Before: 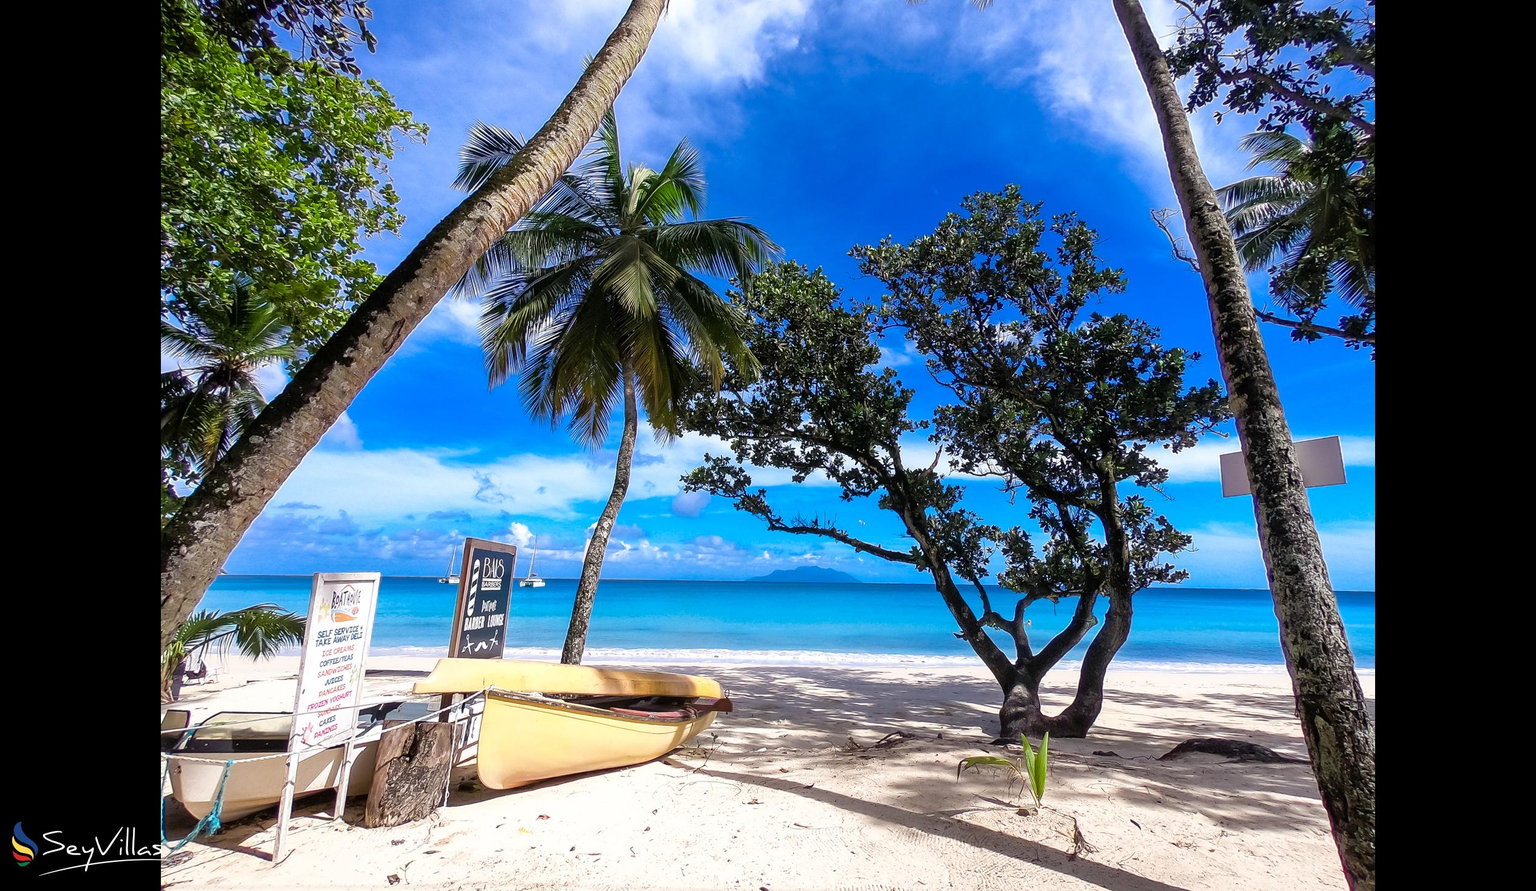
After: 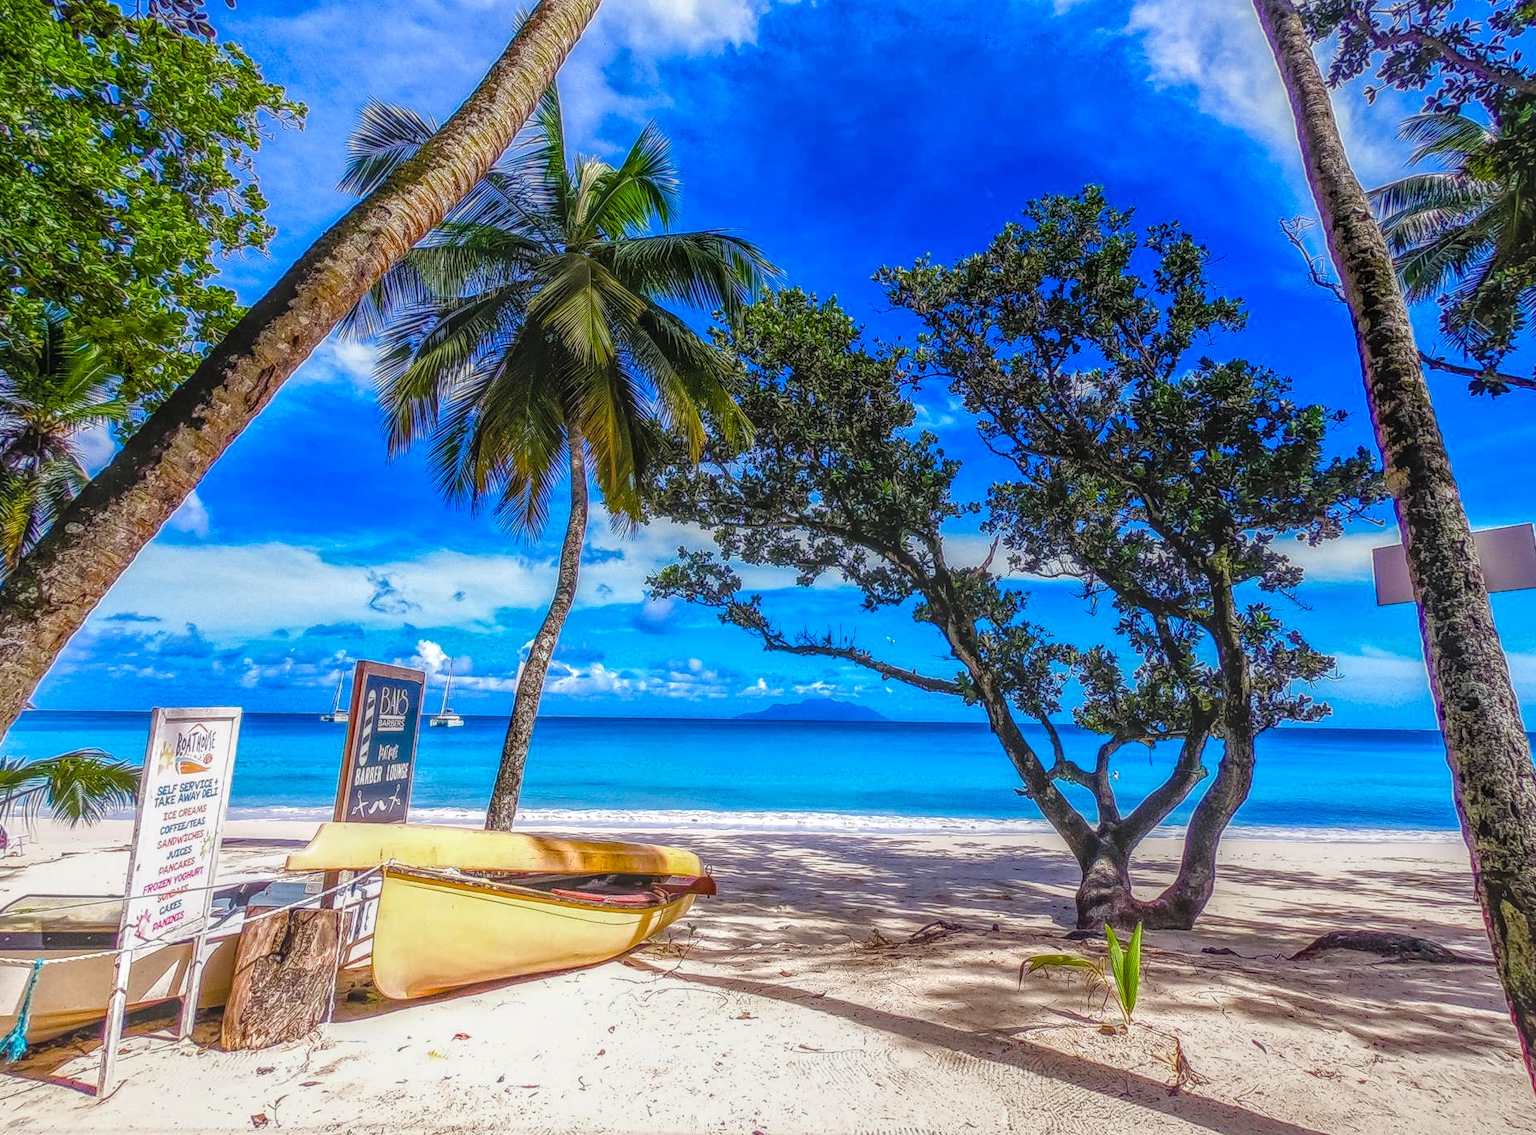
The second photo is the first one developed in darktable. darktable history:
local contrast: highlights 2%, shadows 6%, detail 199%, midtone range 0.246
color balance rgb: perceptual saturation grading › global saturation 54.905%, perceptual saturation grading › highlights -50.333%, perceptual saturation grading › mid-tones 40.094%, perceptual saturation grading › shadows 30.831%, global vibrance 20%
crop and rotate: left 13.142%, top 5.345%, right 12.61%
